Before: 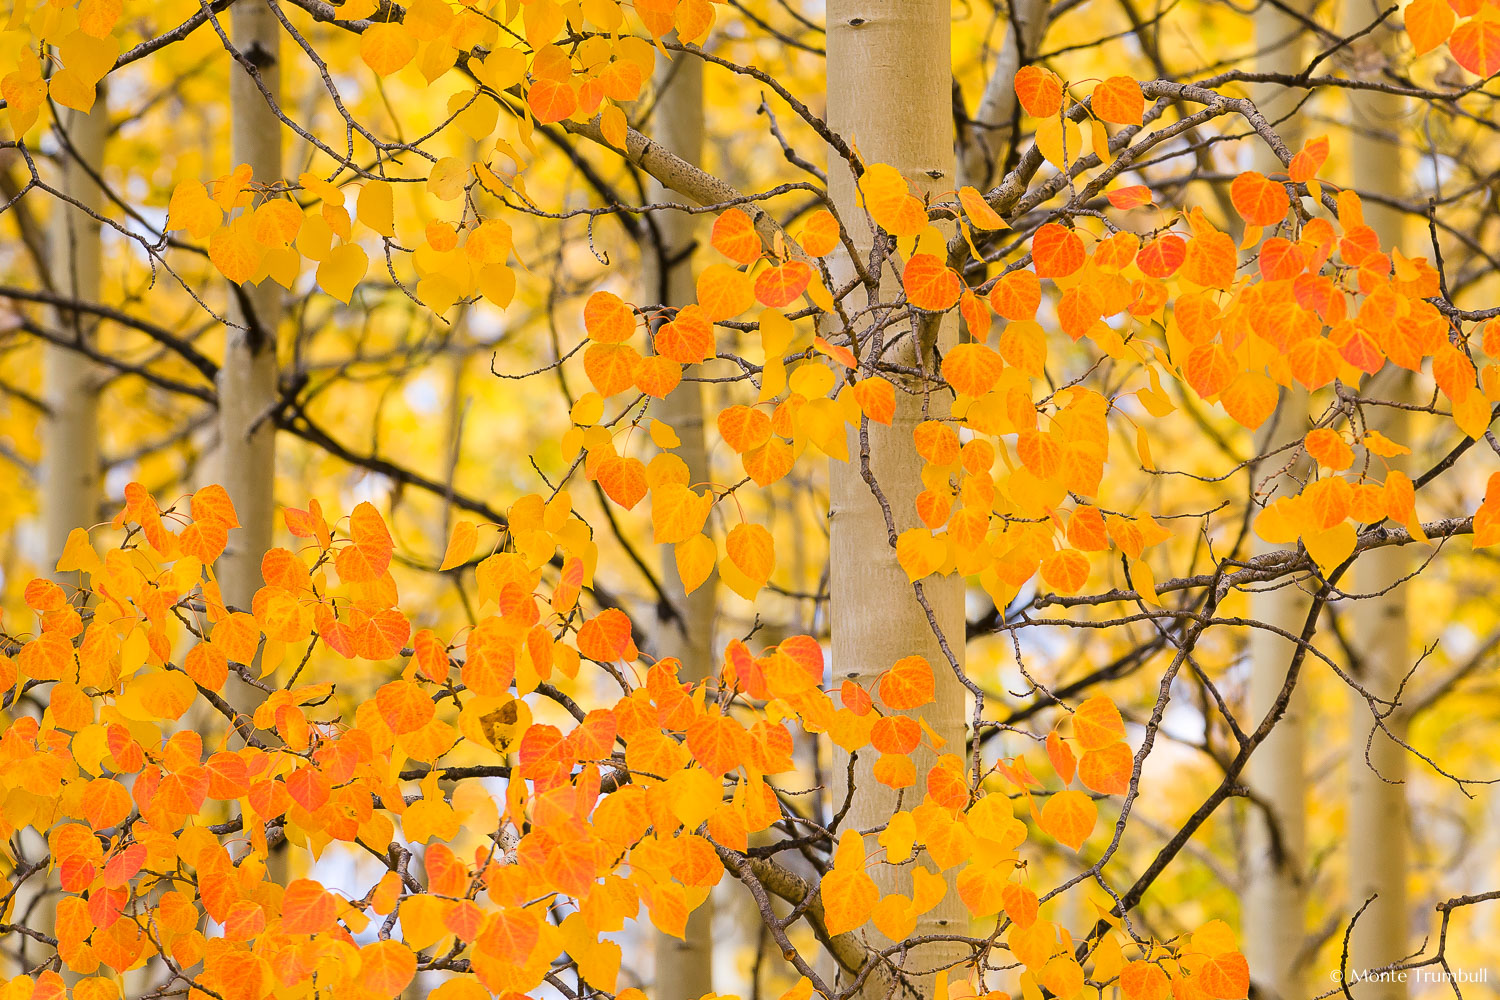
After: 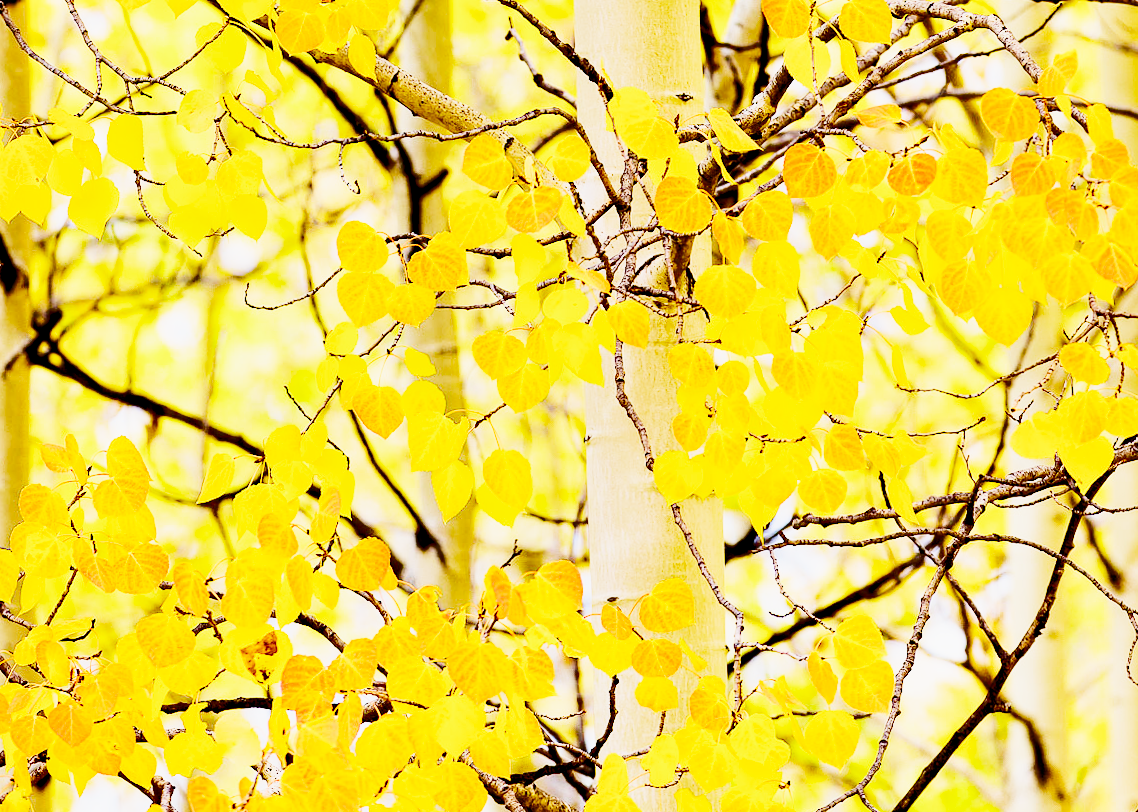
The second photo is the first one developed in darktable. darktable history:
tone equalizer: on, module defaults
exposure: black level correction 0.016, exposure 1.774 EV, compensate highlight preservation false
crop: left 16.768%, top 8.653%, right 8.362%, bottom 12.485%
contrast brightness saturation: contrast 0.18, saturation 0.3
rotate and perspective: rotation -1.17°, automatic cropping off
shadows and highlights: low approximation 0.01, soften with gaussian
sigmoid: contrast 1.7, skew -0.2, preserve hue 0%, red attenuation 0.1, red rotation 0.035, green attenuation 0.1, green rotation -0.017, blue attenuation 0.15, blue rotation -0.052, base primaries Rec2020
